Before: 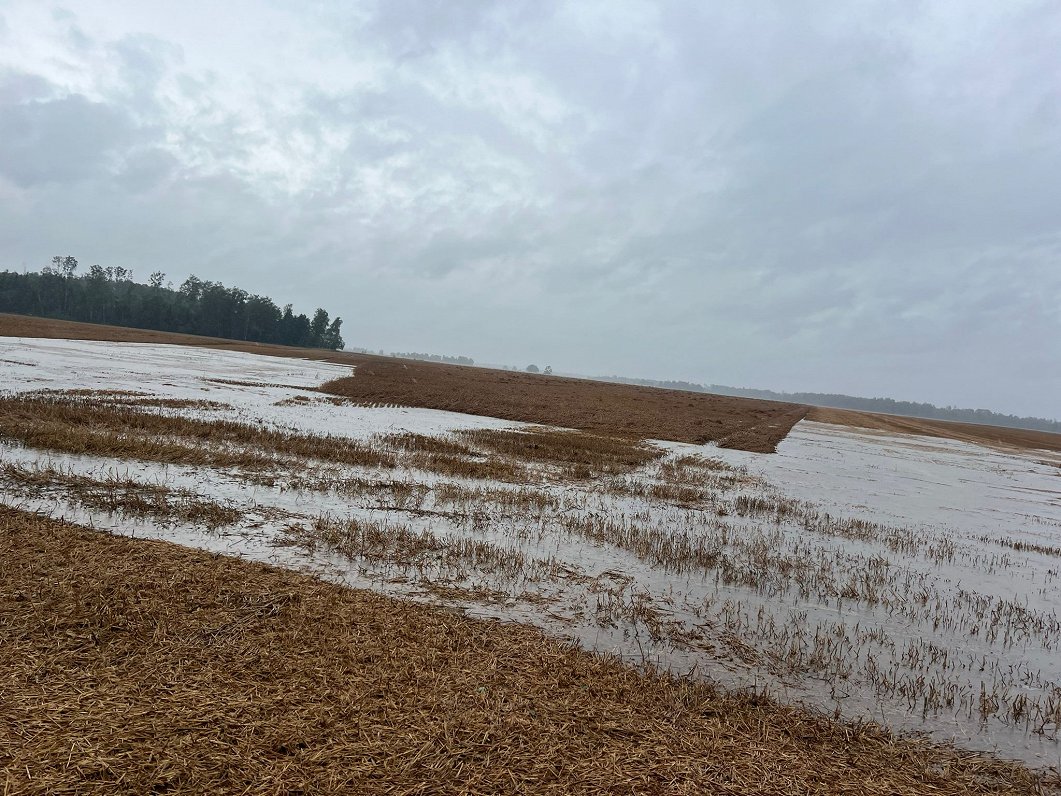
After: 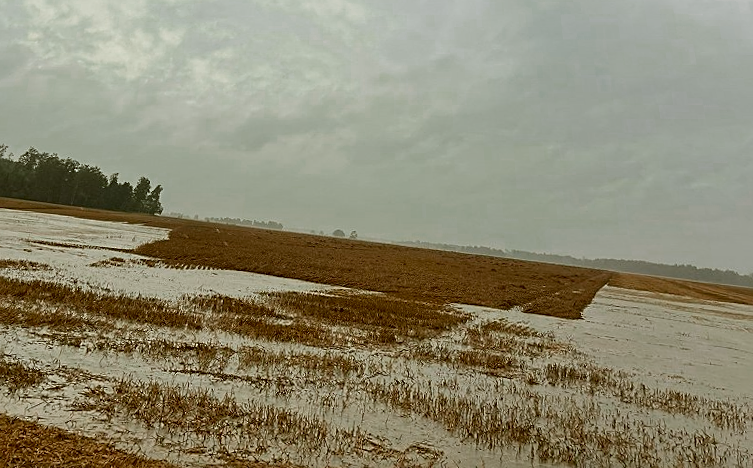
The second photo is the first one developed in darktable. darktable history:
color balance rgb: linear chroma grading › shadows -3%, linear chroma grading › highlights -4%
contrast brightness saturation: saturation -0.05
rotate and perspective: rotation 0.72°, lens shift (vertical) -0.352, lens shift (horizontal) -0.051, crop left 0.152, crop right 0.859, crop top 0.019, crop bottom 0.964
crop and rotate: left 9.345%, top 7.22%, right 4.982%, bottom 32.331%
exposure: exposure -0.21 EV, compensate highlight preservation false
color correction: highlights a* -1.43, highlights b* 10.12, shadows a* 0.395, shadows b* 19.35
sharpen: on, module defaults
color zones: curves: ch0 [(0, 0.553) (0.123, 0.58) (0.23, 0.419) (0.468, 0.155) (0.605, 0.132) (0.723, 0.063) (0.833, 0.172) (0.921, 0.468)]; ch1 [(0.025, 0.645) (0.229, 0.584) (0.326, 0.551) (0.537, 0.446) (0.599, 0.911) (0.708, 1) (0.805, 0.944)]; ch2 [(0.086, 0.468) (0.254, 0.464) (0.638, 0.564) (0.702, 0.592) (0.768, 0.564)]
